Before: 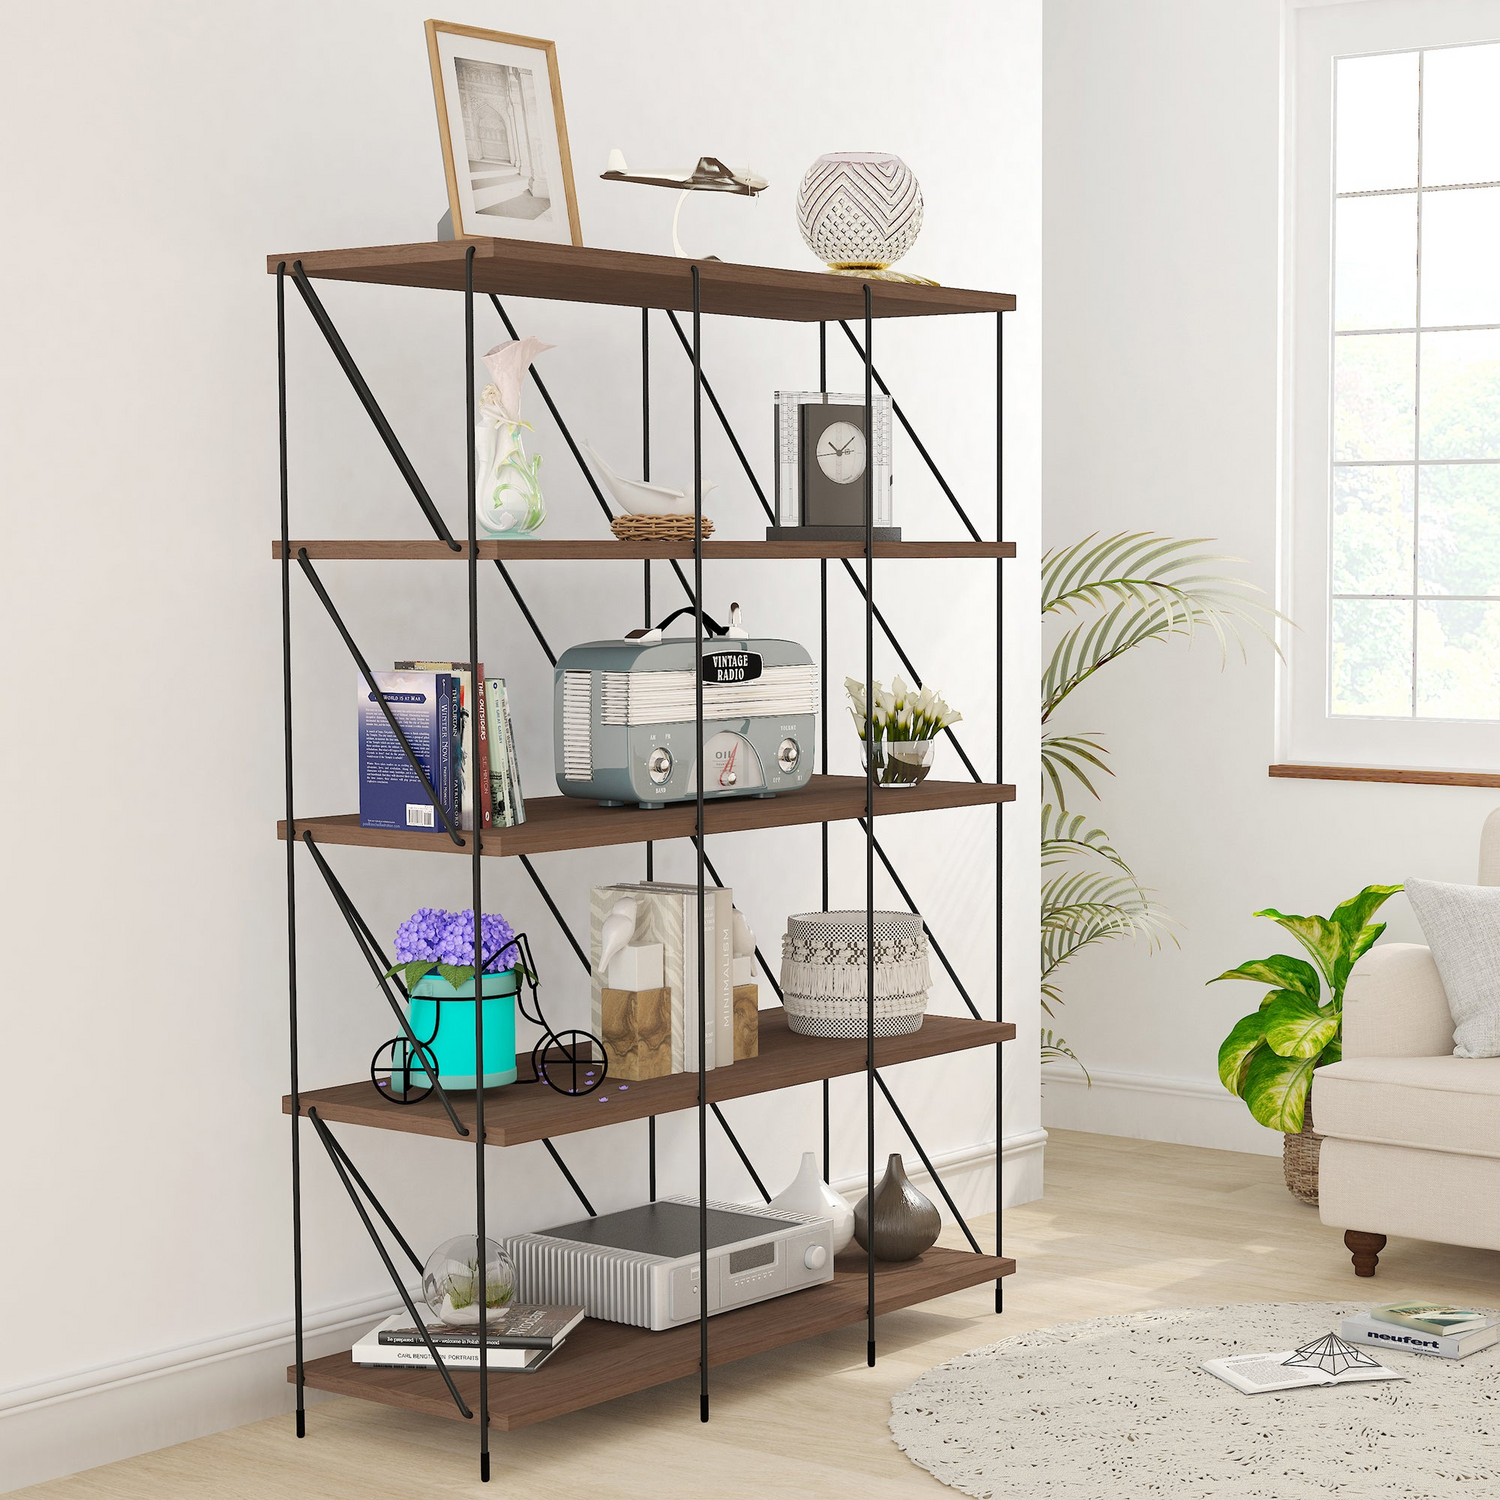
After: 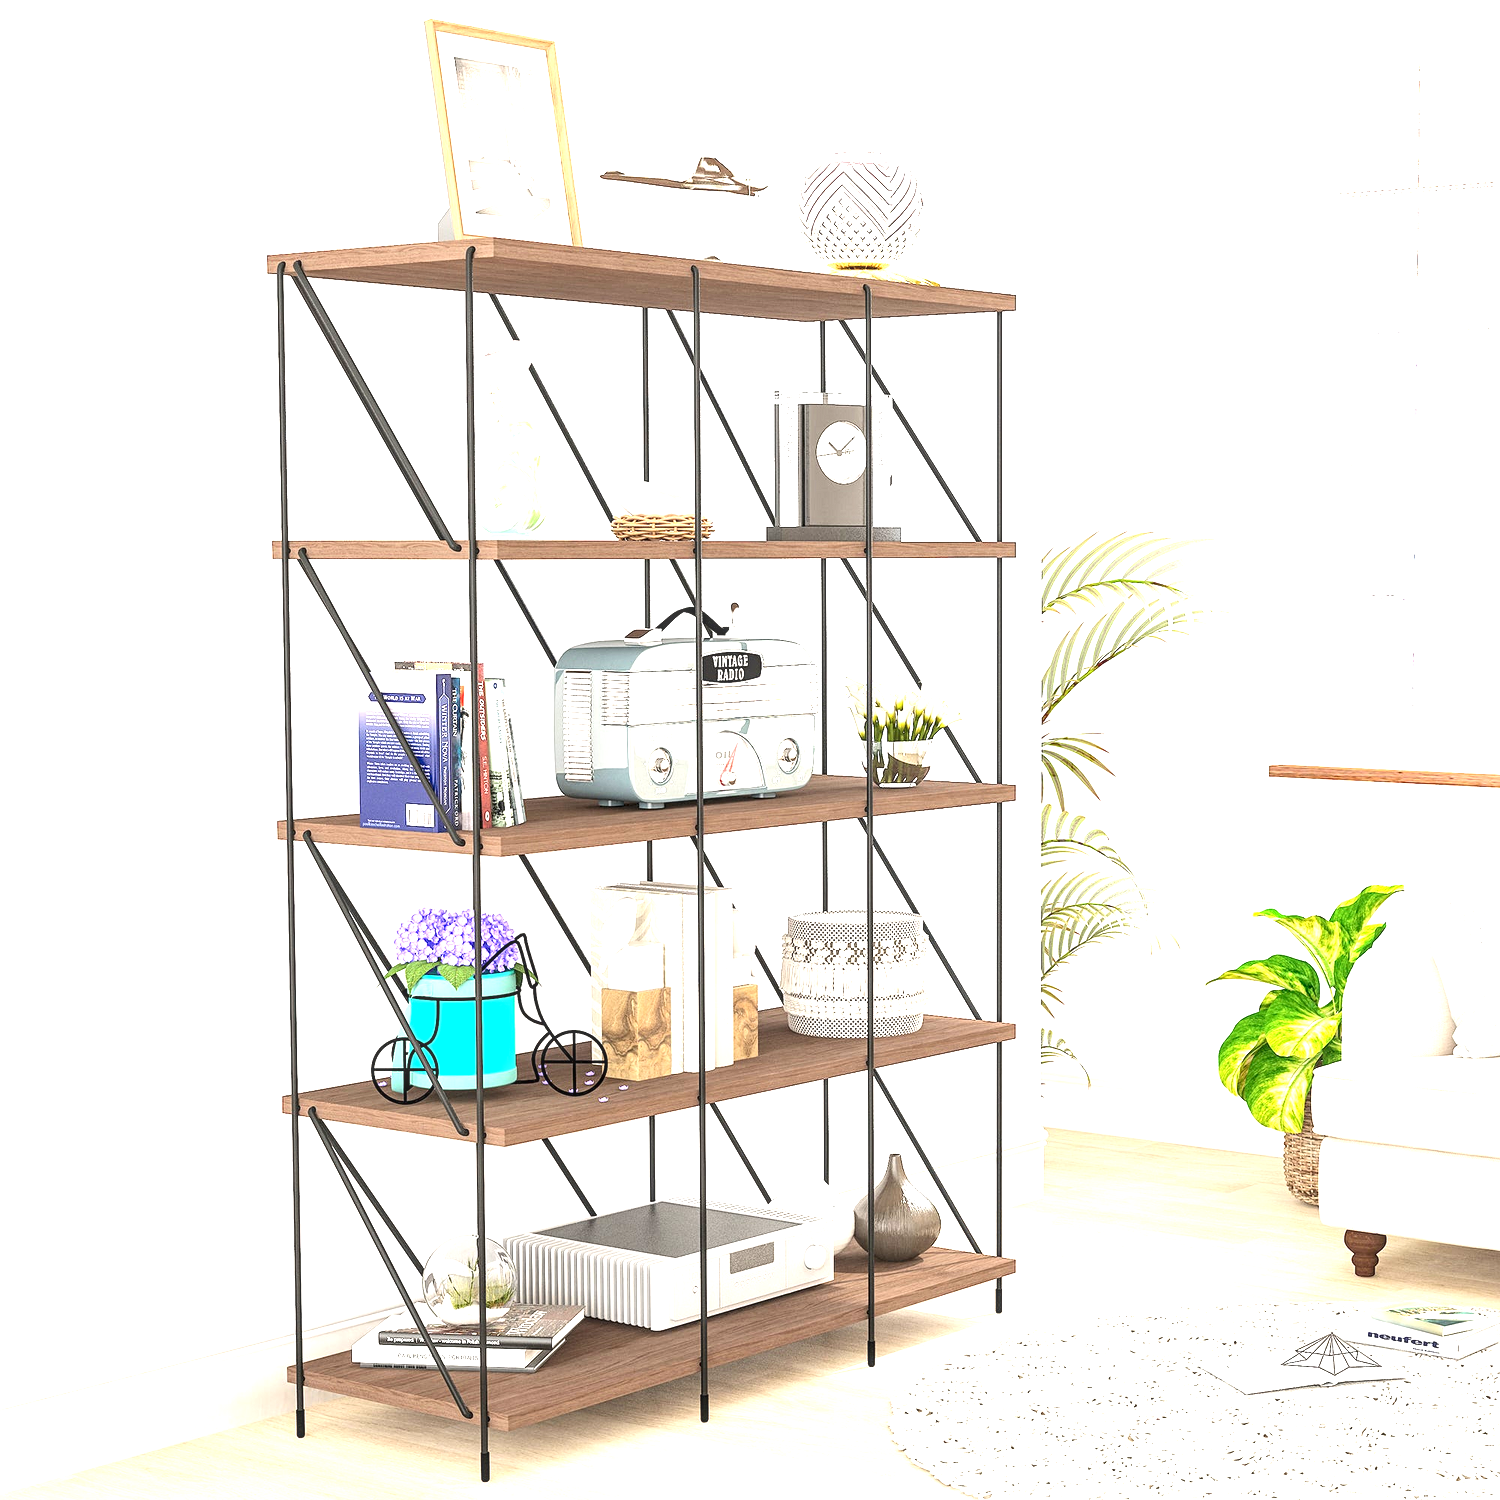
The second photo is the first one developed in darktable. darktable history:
contrast brightness saturation: contrast 0.14
sharpen: amount 0.2
local contrast: on, module defaults
exposure: black level correction 0, exposure 1.6 EV, compensate exposure bias true, compensate highlight preservation false
